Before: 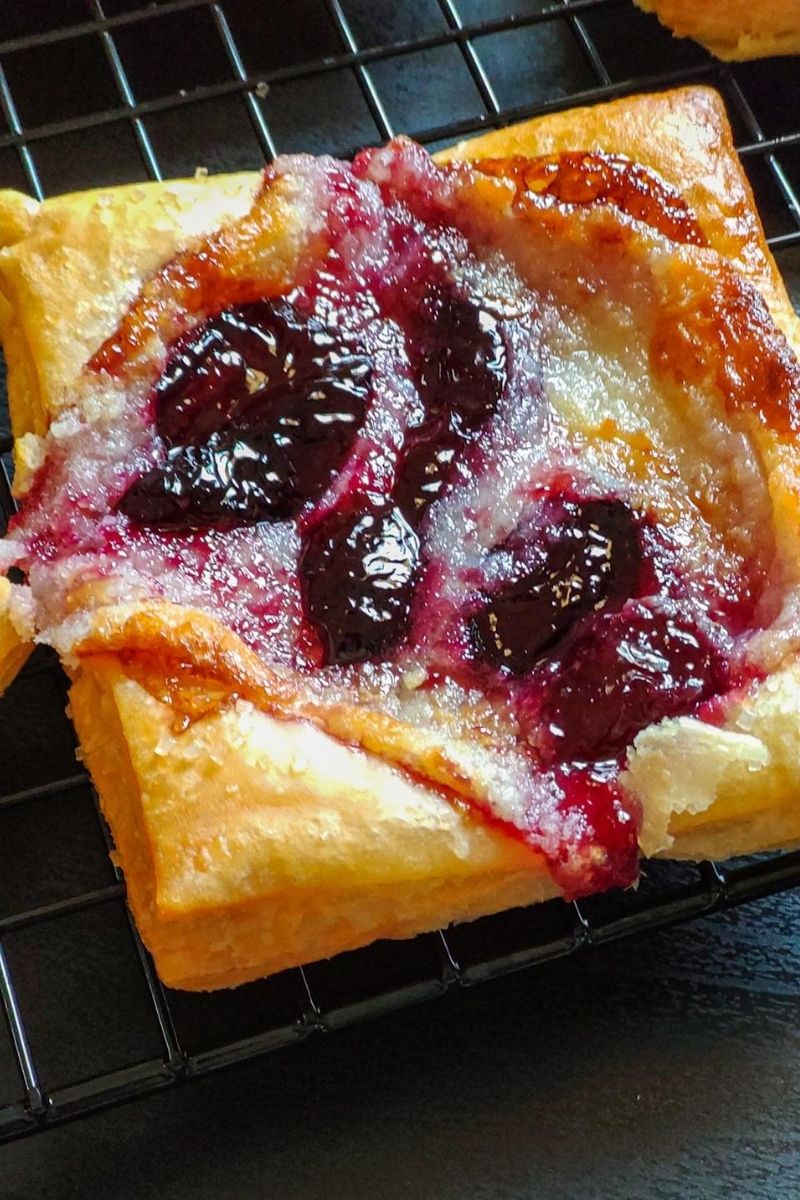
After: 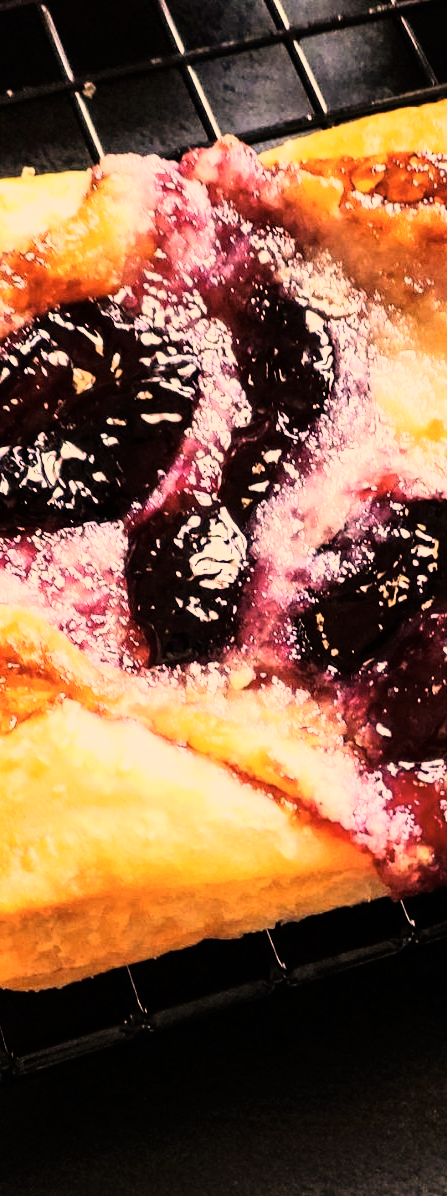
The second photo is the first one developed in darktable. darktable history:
color correction: highlights a* 40, highlights b* 40, saturation 0.69
rgb curve: curves: ch0 [(0, 0) (0.21, 0.15) (0.24, 0.21) (0.5, 0.75) (0.75, 0.96) (0.89, 0.99) (1, 1)]; ch1 [(0, 0.02) (0.21, 0.13) (0.25, 0.2) (0.5, 0.67) (0.75, 0.9) (0.89, 0.97) (1, 1)]; ch2 [(0, 0.02) (0.21, 0.13) (0.25, 0.2) (0.5, 0.67) (0.75, 0.9) (0.89, 0.97) (1, 1)], compensate middle gray true
crop: left 21.674%, right 22.086%
